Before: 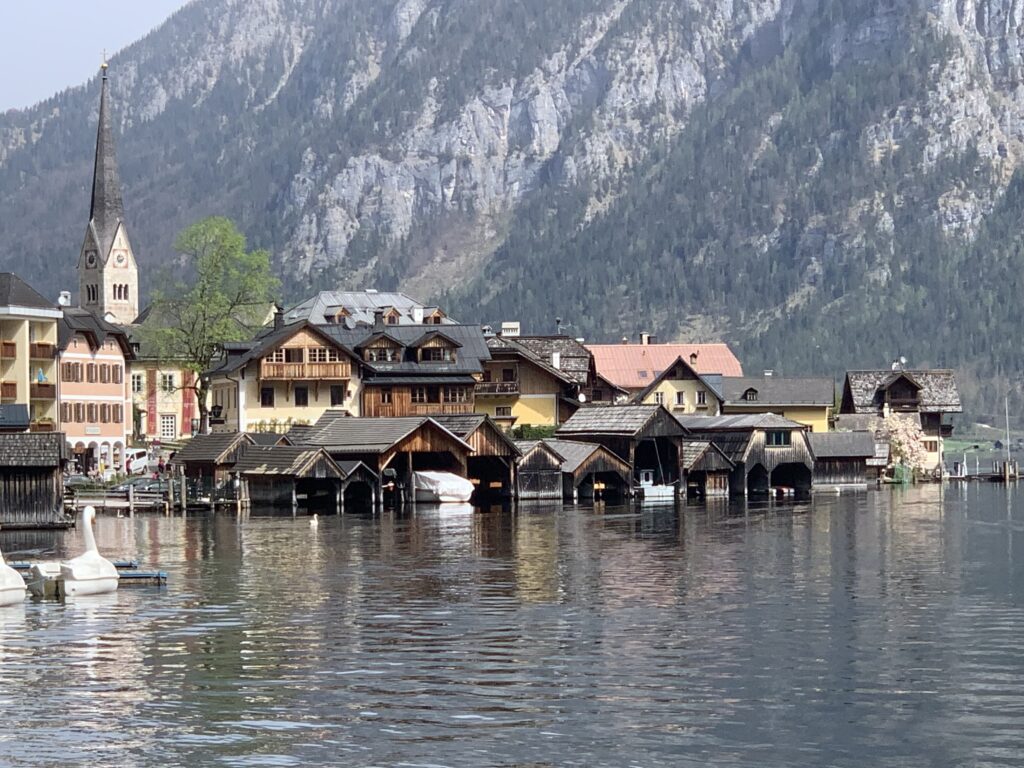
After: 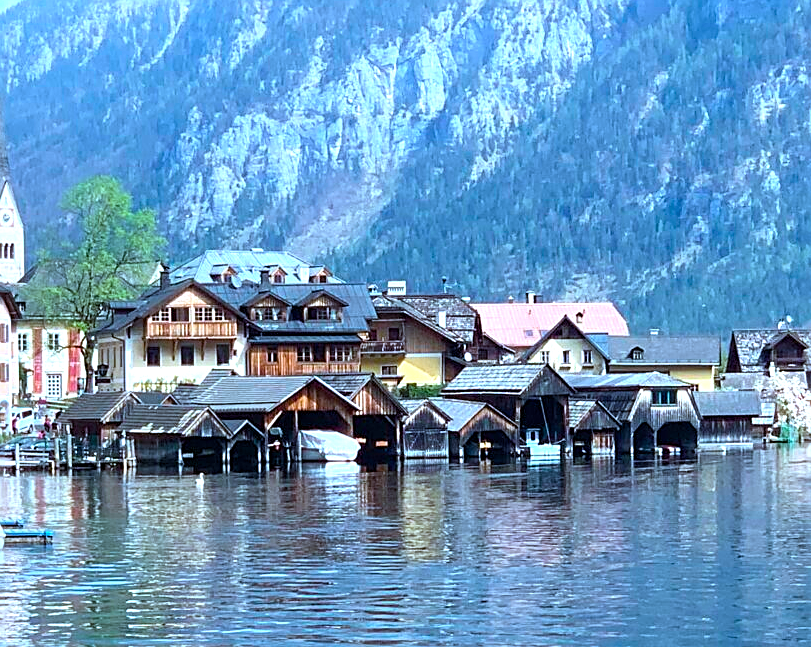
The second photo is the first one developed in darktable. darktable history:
exposure: exposure 0.7 EV, compensate highlight preservation false
crop: left 11.225%, top 5.381%, right 9.565%, bottom 10.314%
sharpen: on, module defaults
color balance rgb: perceptual saturation grading › global saturation 25%, global vibrance 20%
color calibration: x 0.396, y 0.386, temperature 3669 K
